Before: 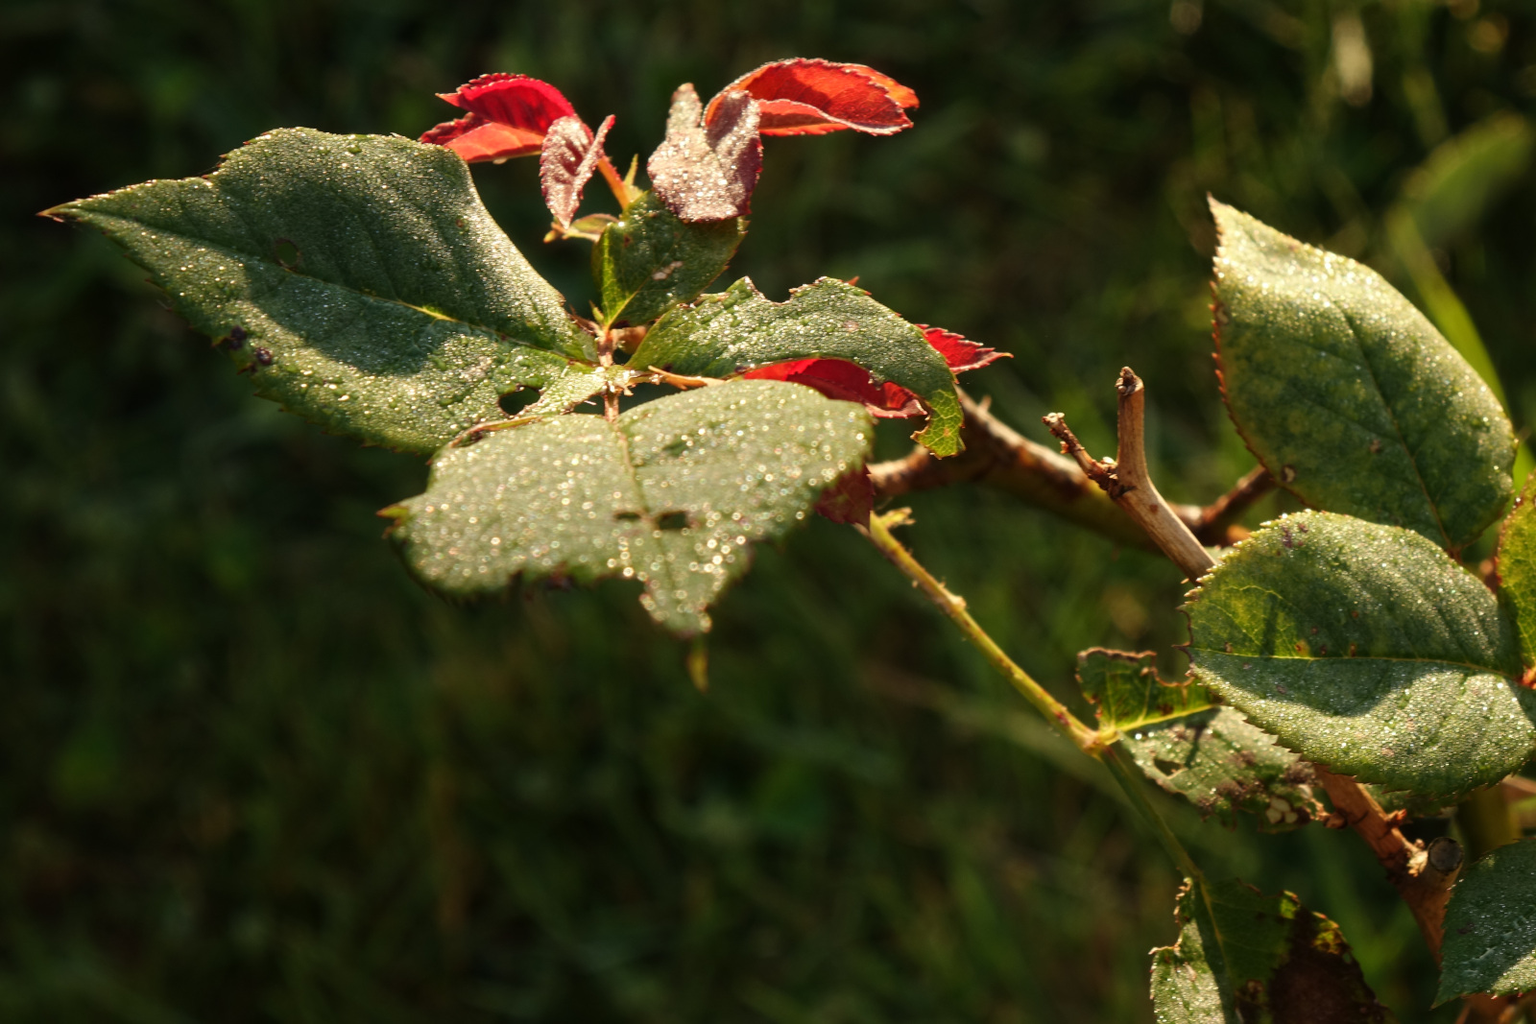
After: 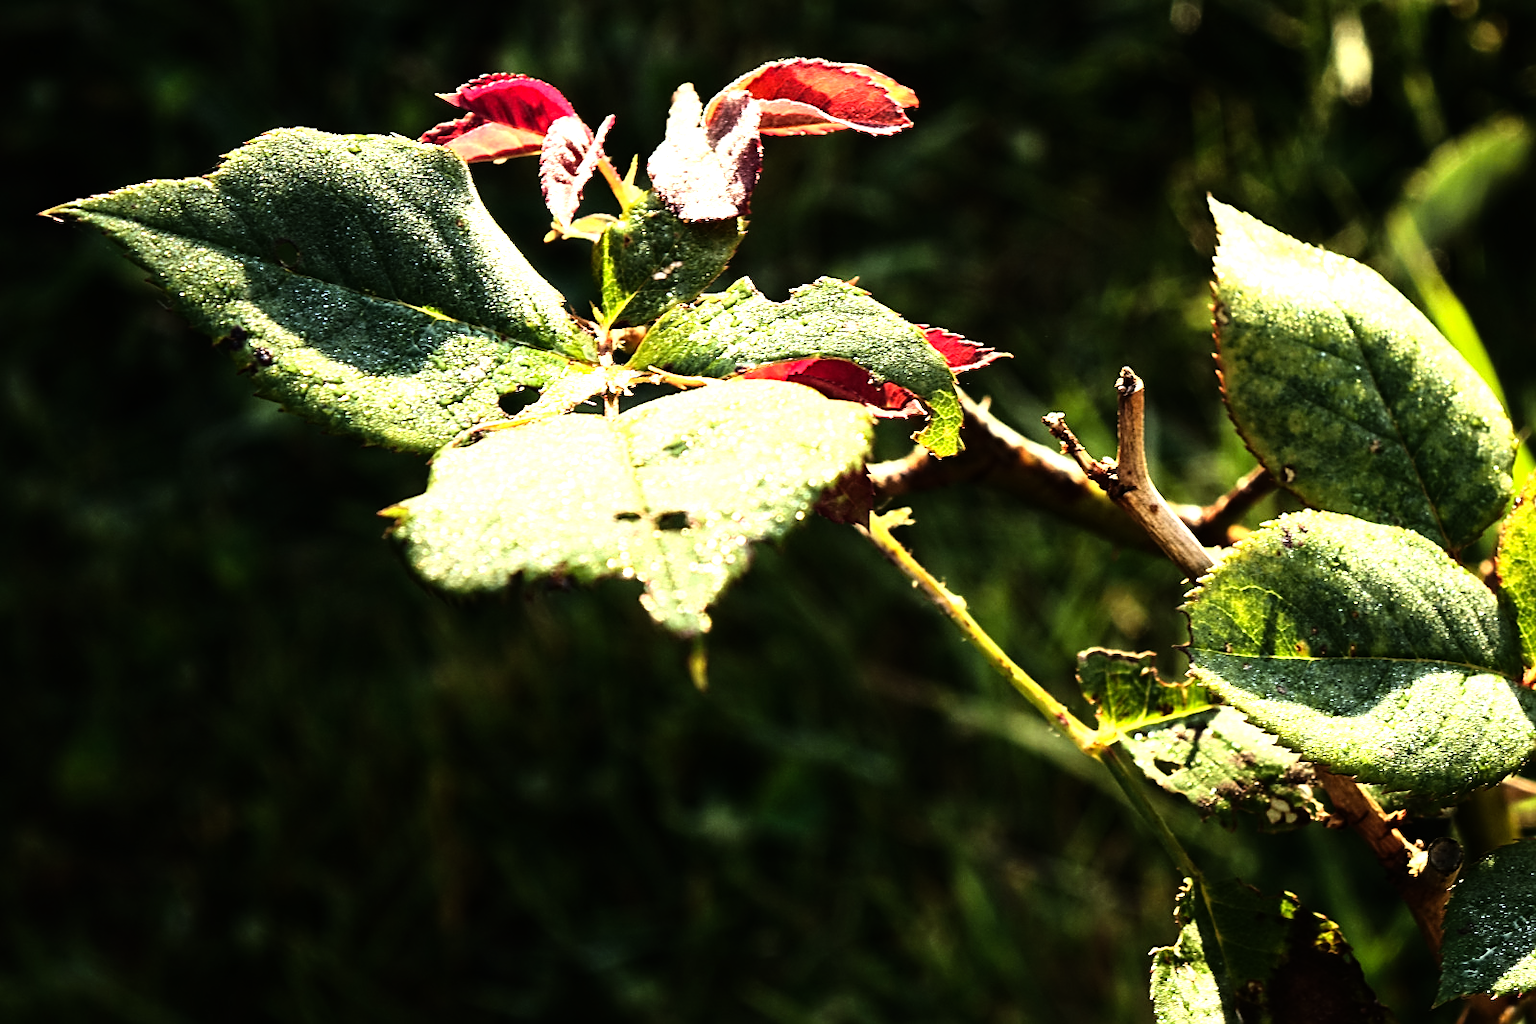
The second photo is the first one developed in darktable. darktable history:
rgb curve: curves: ch0 [(0, 0) (0.21, 0.15) (0.24, 0.21) (0.5, 0.75) (0.75, 0.96) (0.89, 0.99) (1, 1)]; ch1 [(0, 0.02) (0.21, 0.13) (0.25, 0.2) (0.5, 0.67) (0.75, 0.9) (0.89, 0.97) (1, 1)]; ch2 [(0, 0.02) (0.21, 0.13) (0.25, 0.2) (0.5, 0.67) (0.75, 0.9) (0.89, 0.97) (1, 1)], compensate middle gray true
sharpen: on, module defaults
levels: levels [0, 0.43, 0.859]
white balance: red 0.926, green 1.003, blue 1.133
